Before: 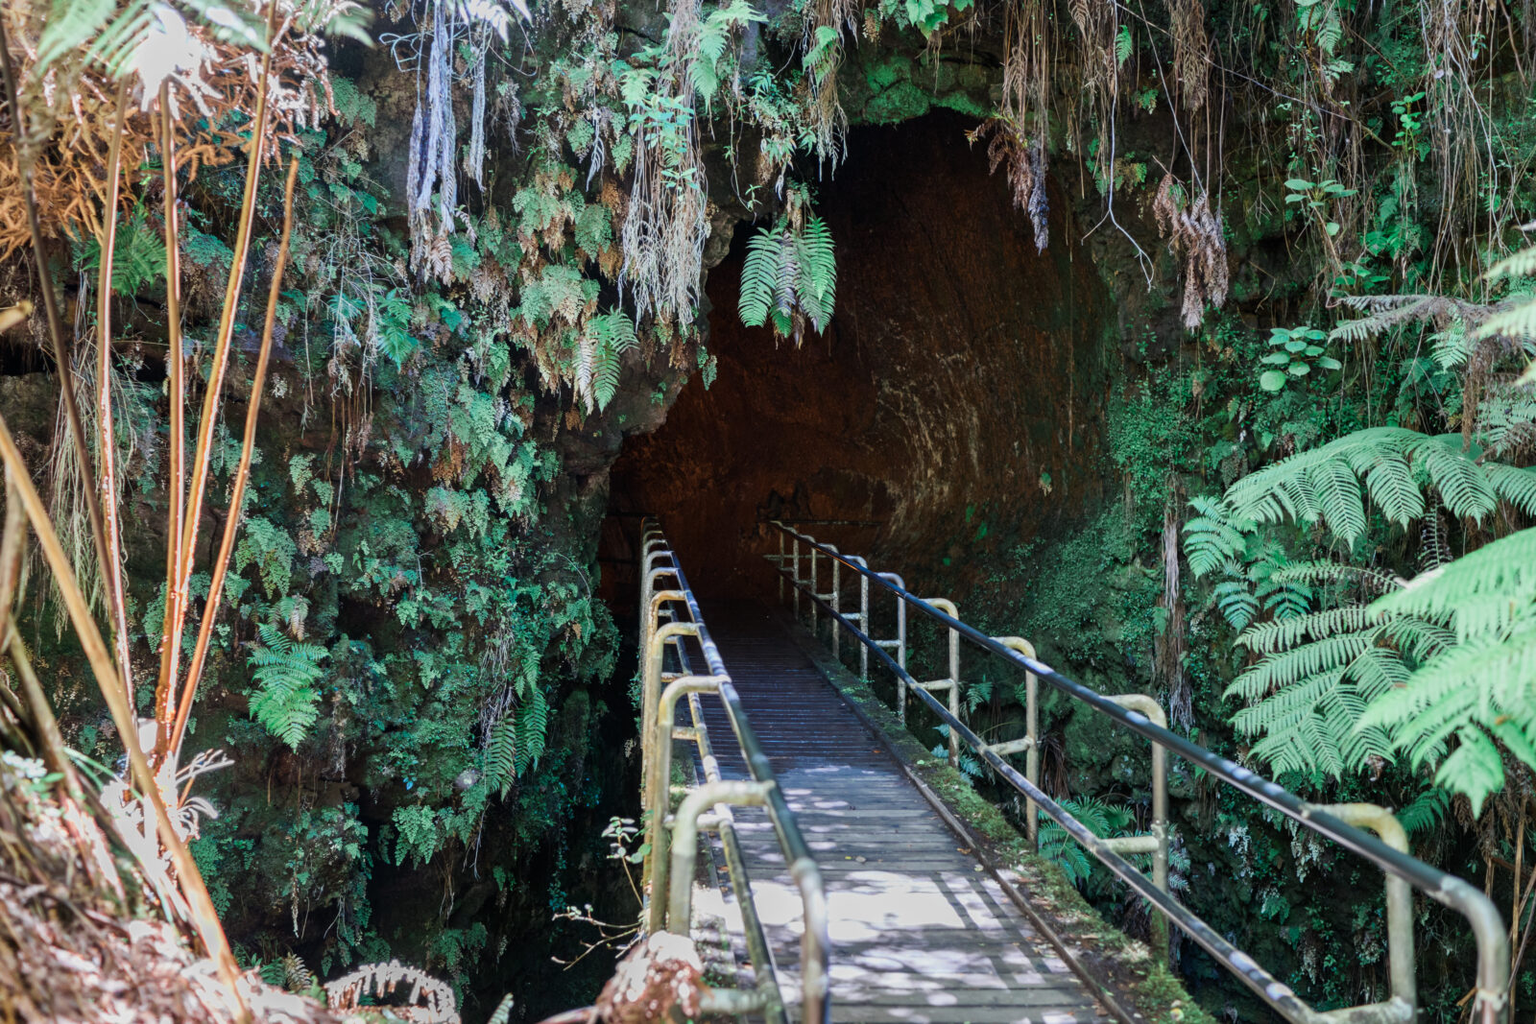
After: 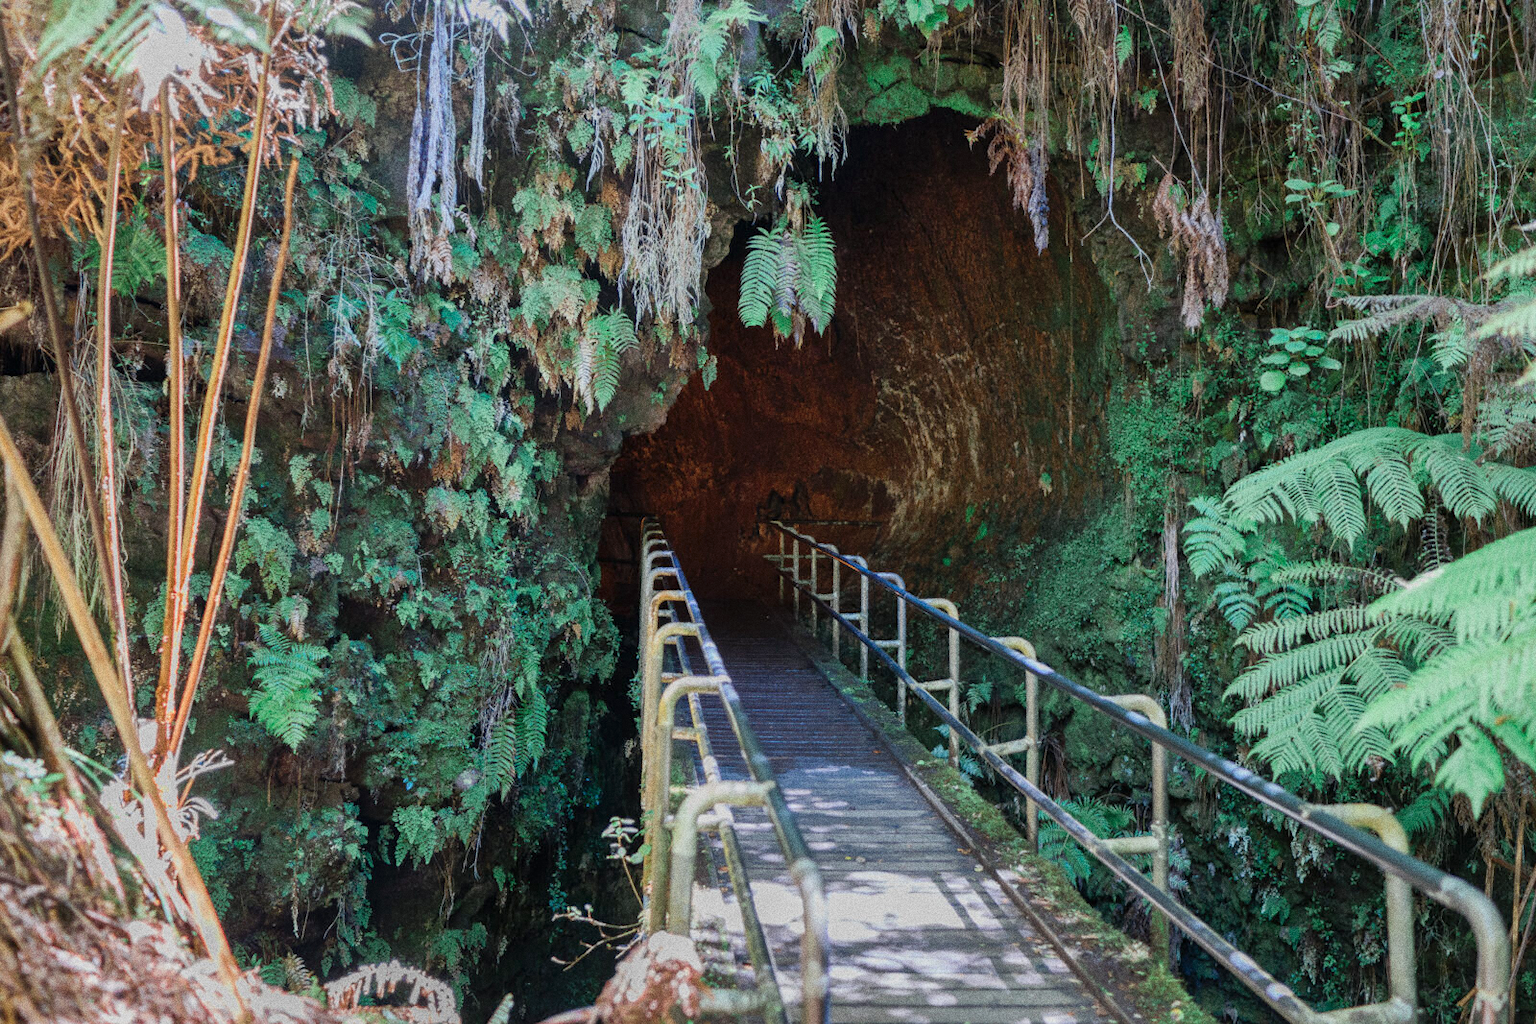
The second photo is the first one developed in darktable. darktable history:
grain: coarseness 0.09 ISO, strength 40%
shadows and highlights: on, module defaults
